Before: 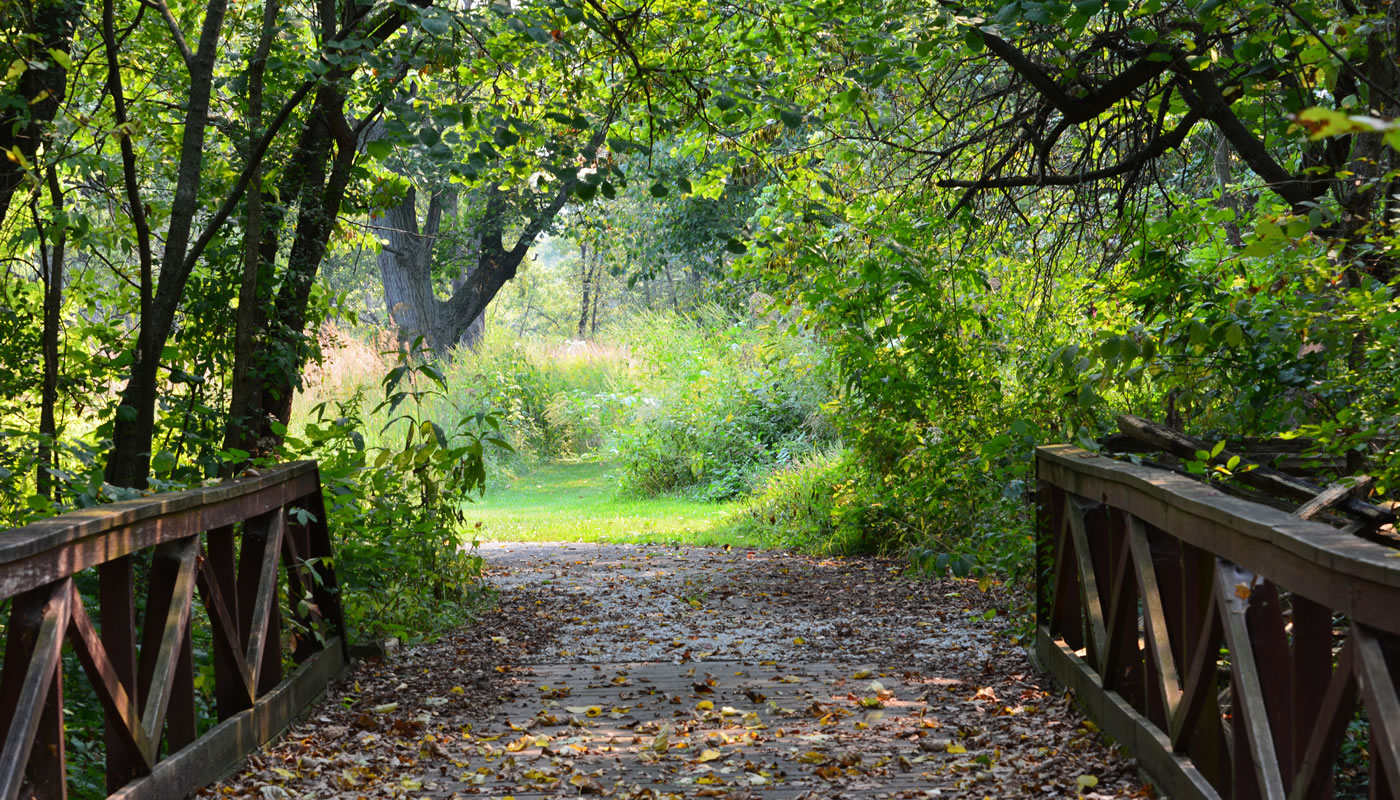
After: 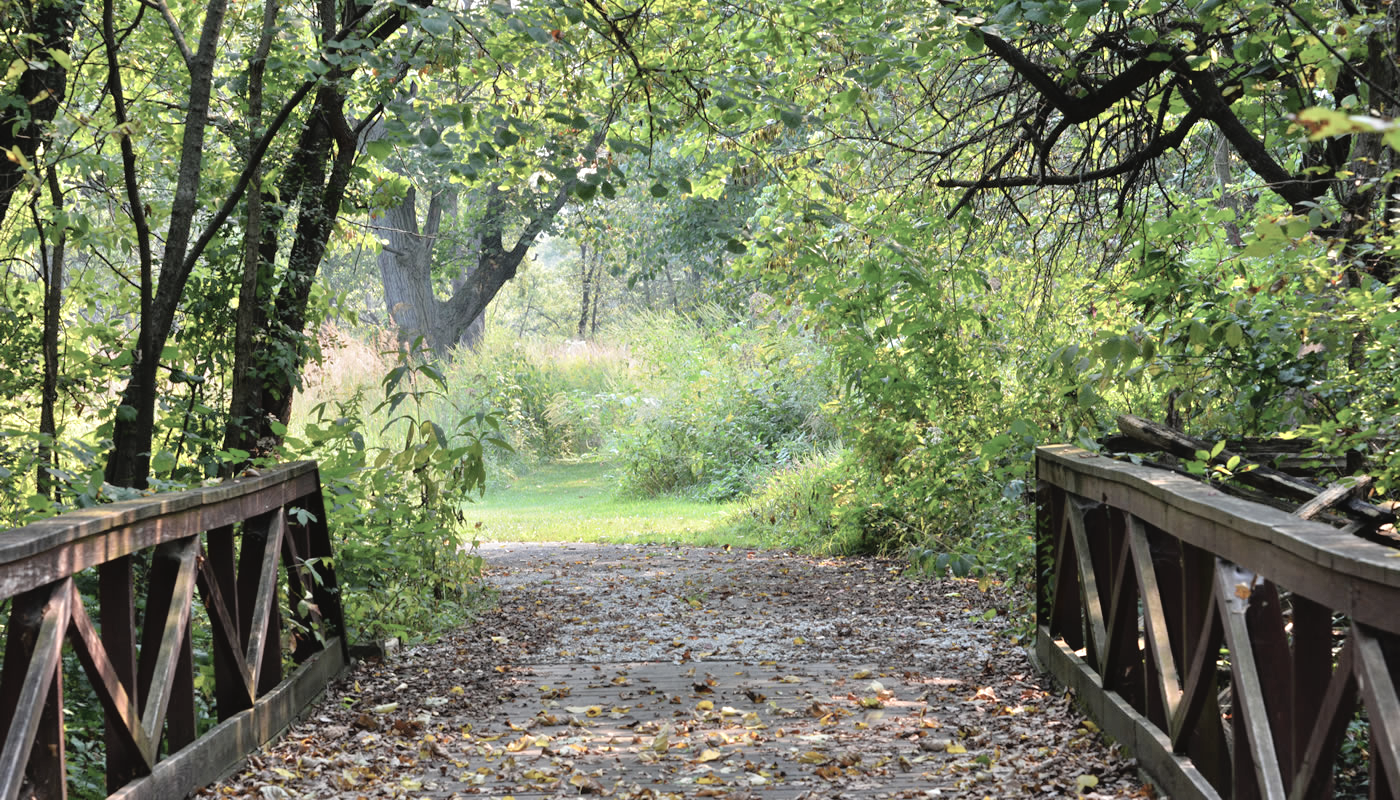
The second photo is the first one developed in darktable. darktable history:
tone equalizer: -7 EV 0.15 EV, -6 EV 0.6 EV, -5 EV 1.15 EV, -4 EV 1.33 EV, -3 EV 1.15 EV, -2 EV 0.6 EV, -1 EV 0.15 EV, mask exposure compensation -0.5 EV
exposure: exposure 0.078 EV, compensate highlight preservation false
contrast brightness saturation: contrast -0.05, saturation -0.41
